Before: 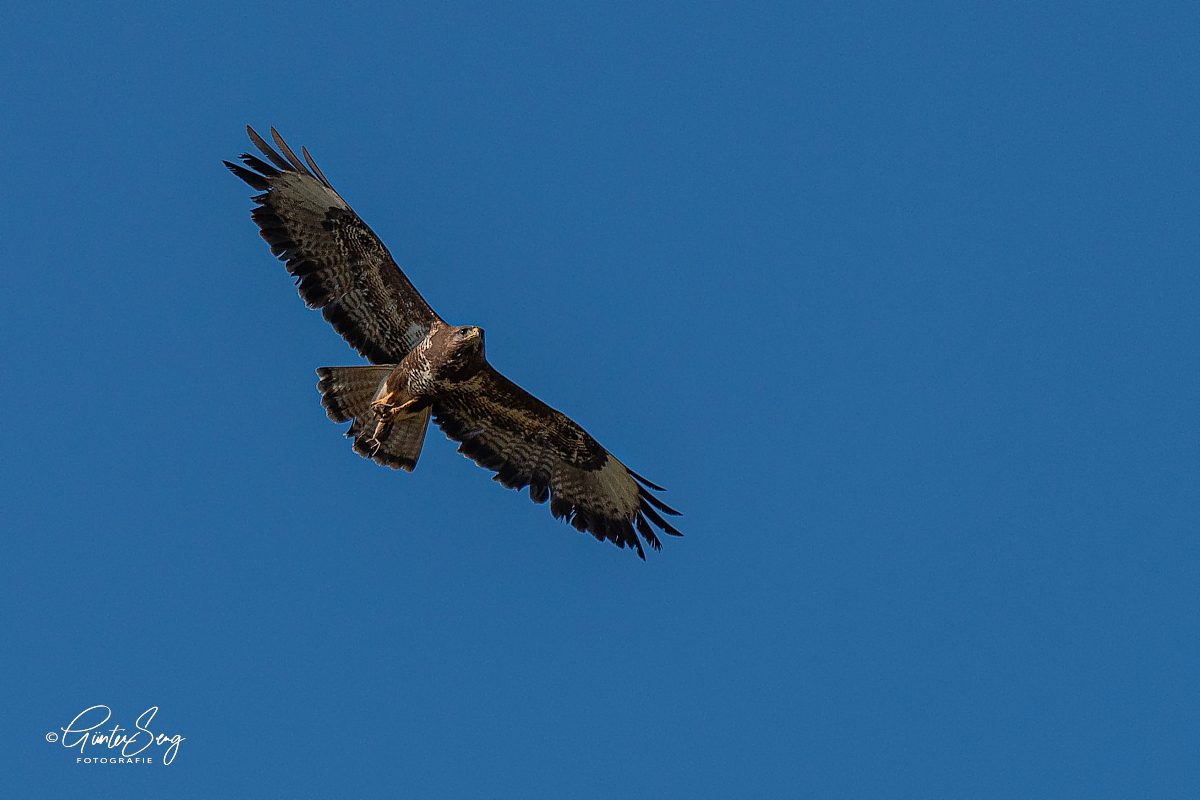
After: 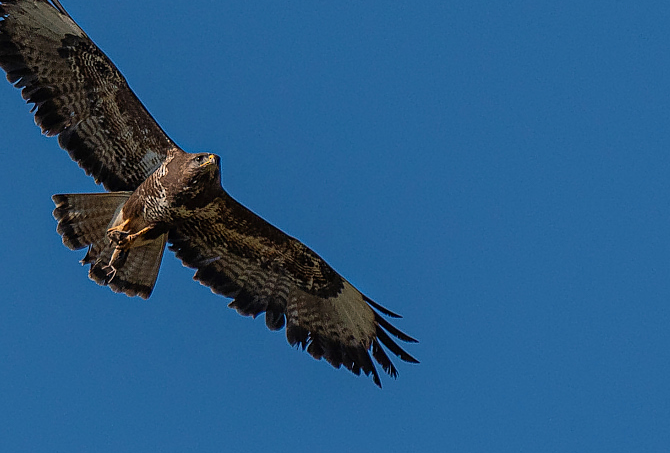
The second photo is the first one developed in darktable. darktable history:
crop and rotate: left 22.063%, top 21.654%, right 22.085%, bottom 21.678%
